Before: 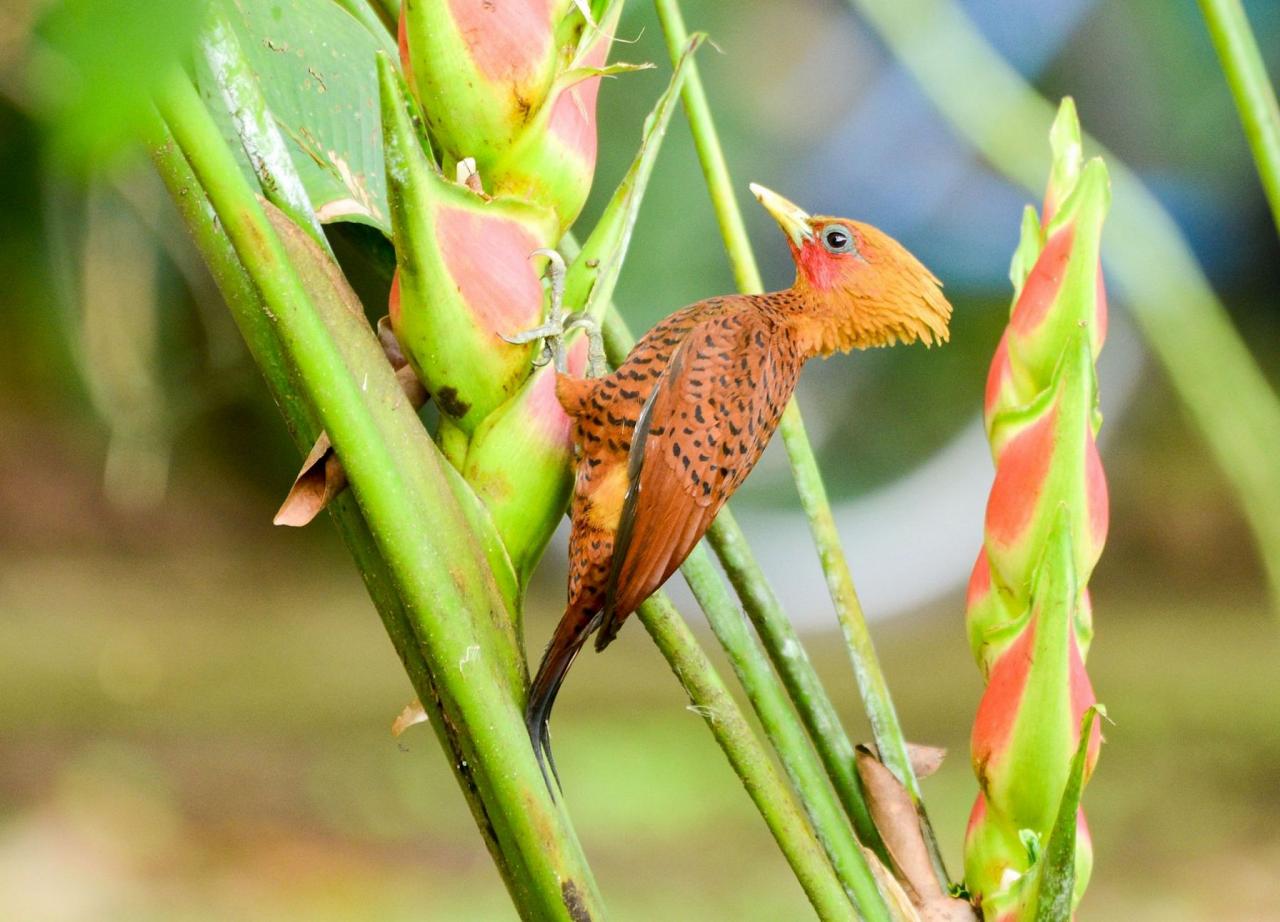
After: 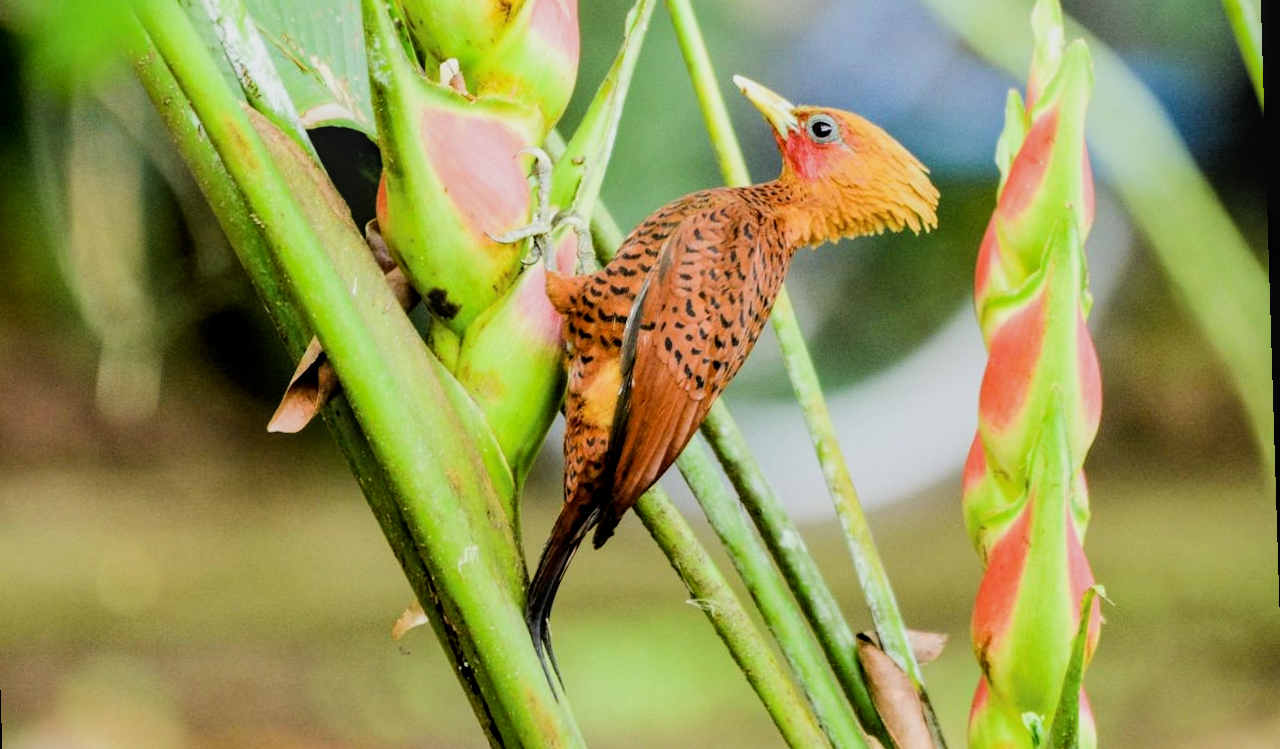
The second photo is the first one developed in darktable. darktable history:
crop and rotate: left 1.814%, top 12.818%, right 0.25%, bottom 9.225%
local contrast: on, module defaults
white balance: red 0.986, blue 1.01
filmic rgb: black relative exposure -5 EV, hardness 2.88, contrast 1.3, highlights saturation mix -30%
rotate and perspective: rotation -1.77°, lens shift (horizontal) 0.004, automatic cropping off
